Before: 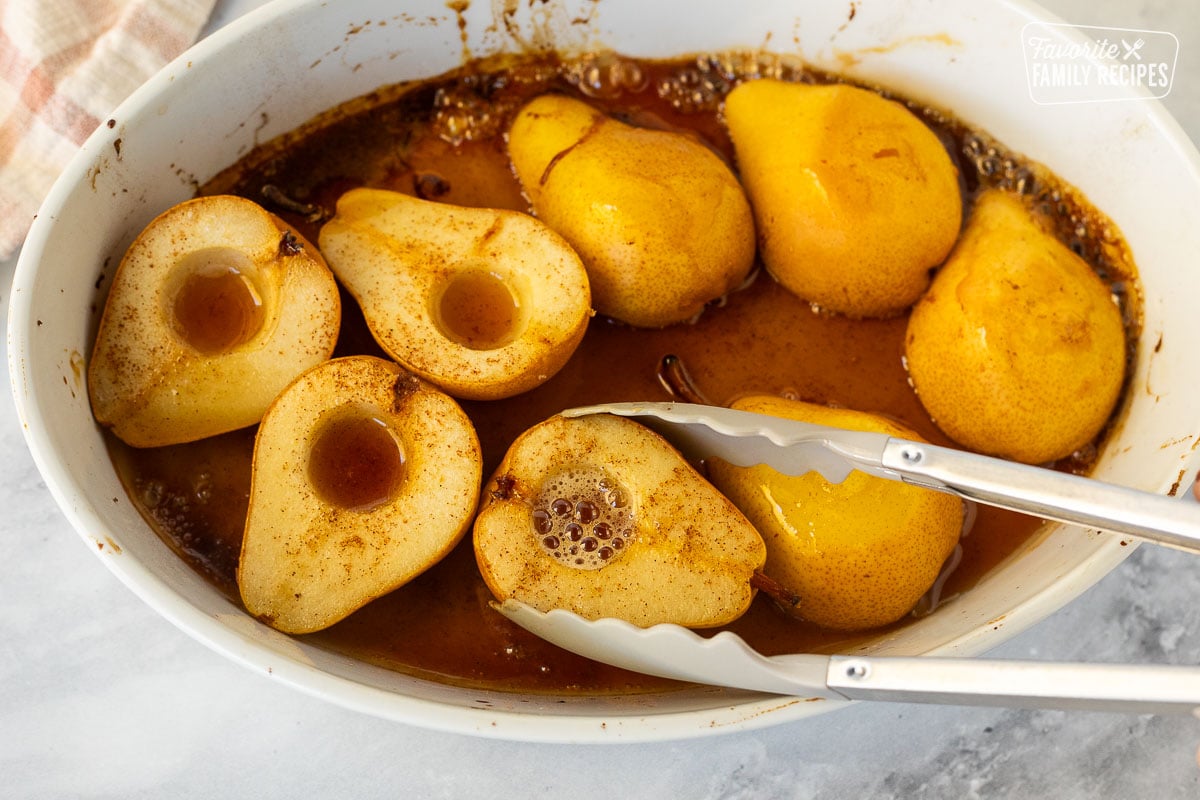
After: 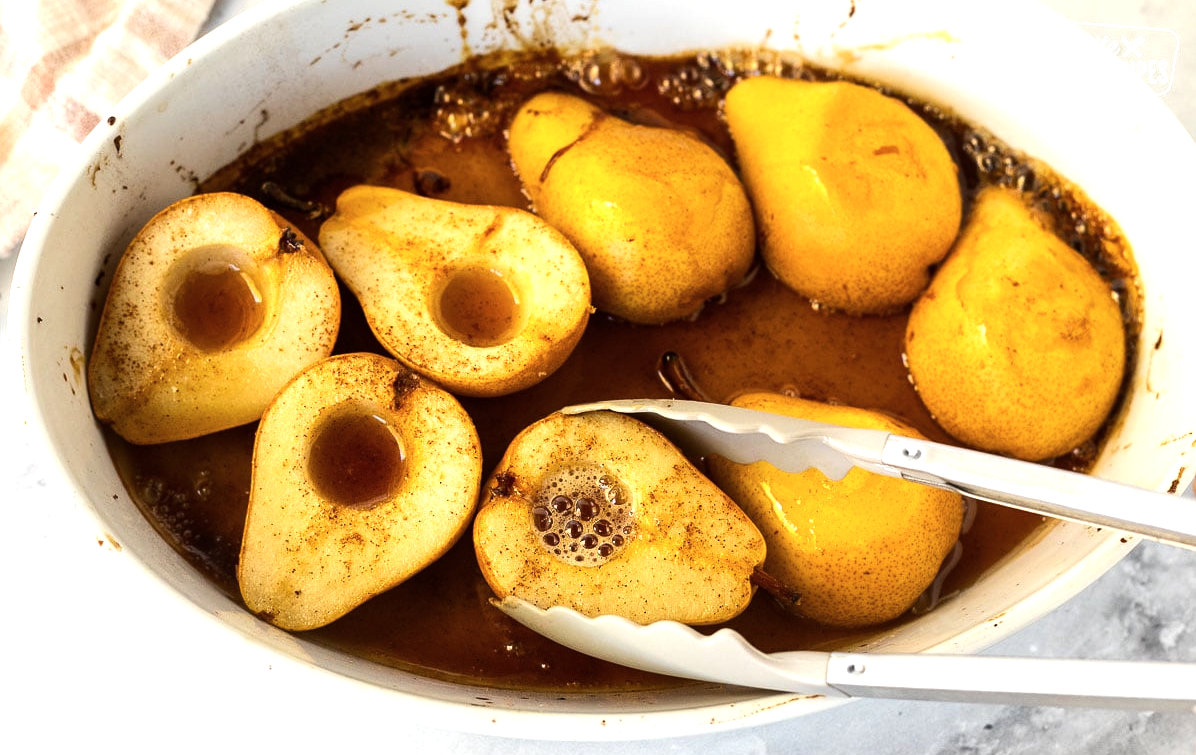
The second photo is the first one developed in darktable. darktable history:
tone equalizer: -8 EV -0.746 EV, -7 EV -0.696 EV, -6 EV -0.586 EV, -5 EV -0.401 EV, -3 EV 0.387 EV, -2 EV 0.6 EV, -1 EV 0.696 EV, +0 EV 0.774 EV, edges refinement/feathering 500, mask exposure compensation -1.57 EV, preserve details no
crop: top 0.452%, right 0.258%, bottom 5.053%
contrast equalizer: y [[0.5 ×6], [0.5 ×6], [0.5, 0.5, 0.501, 0.545, 0.707, 0.863], [0 ×6], [0 ×6]]
contrast brightness saturation: saturation -0.058
